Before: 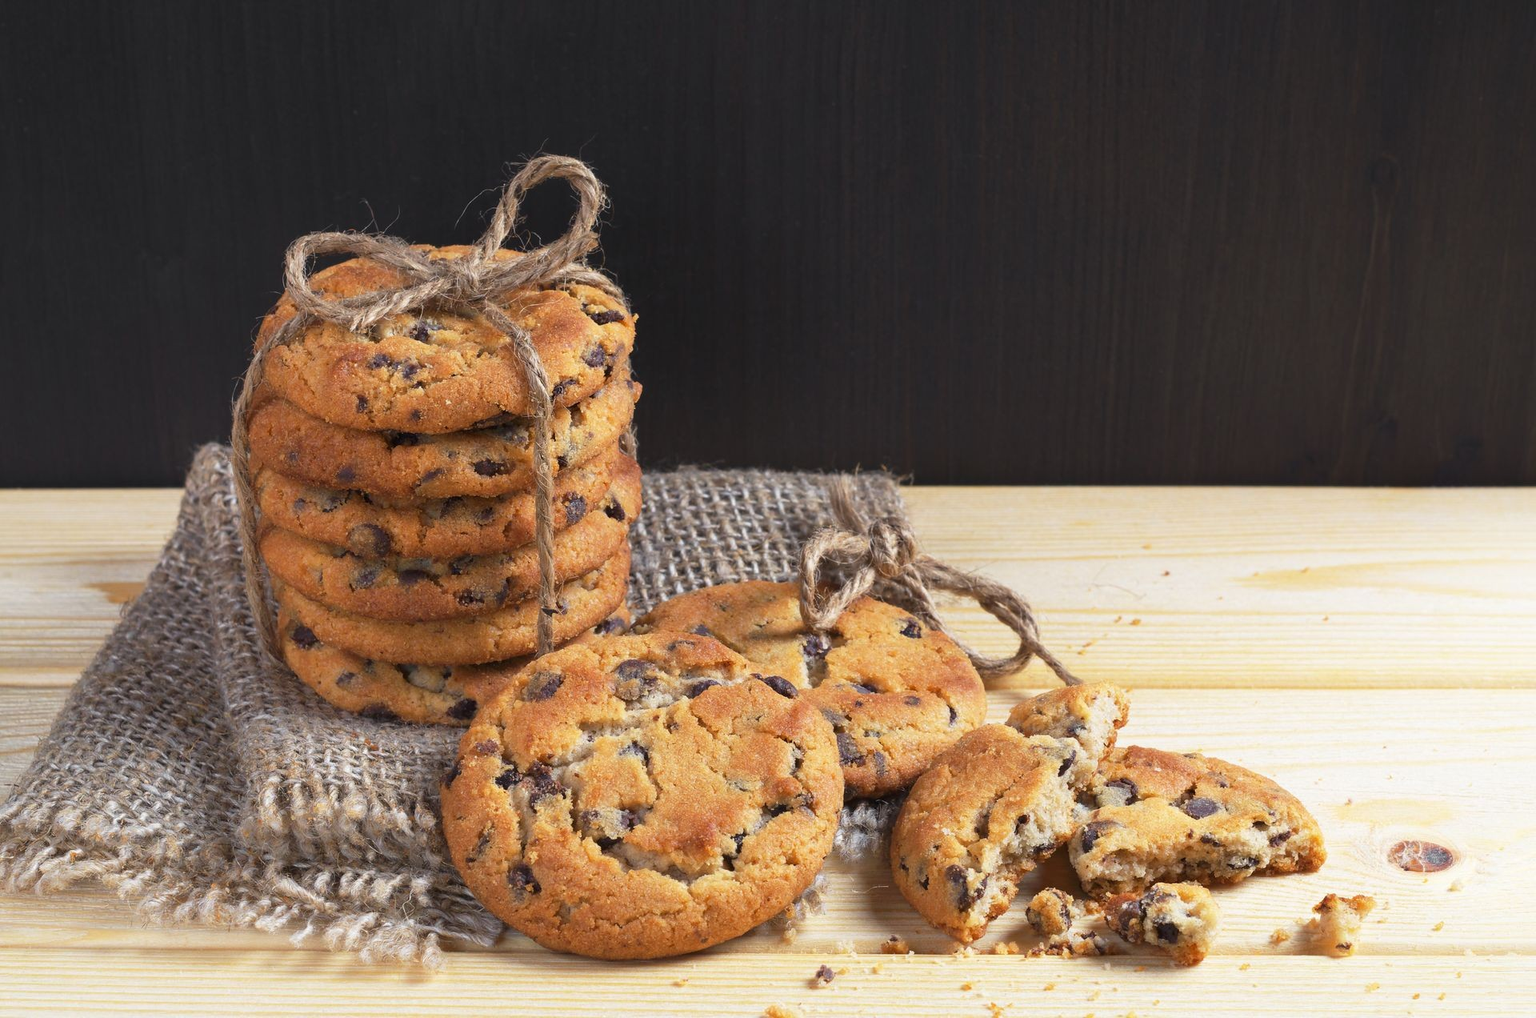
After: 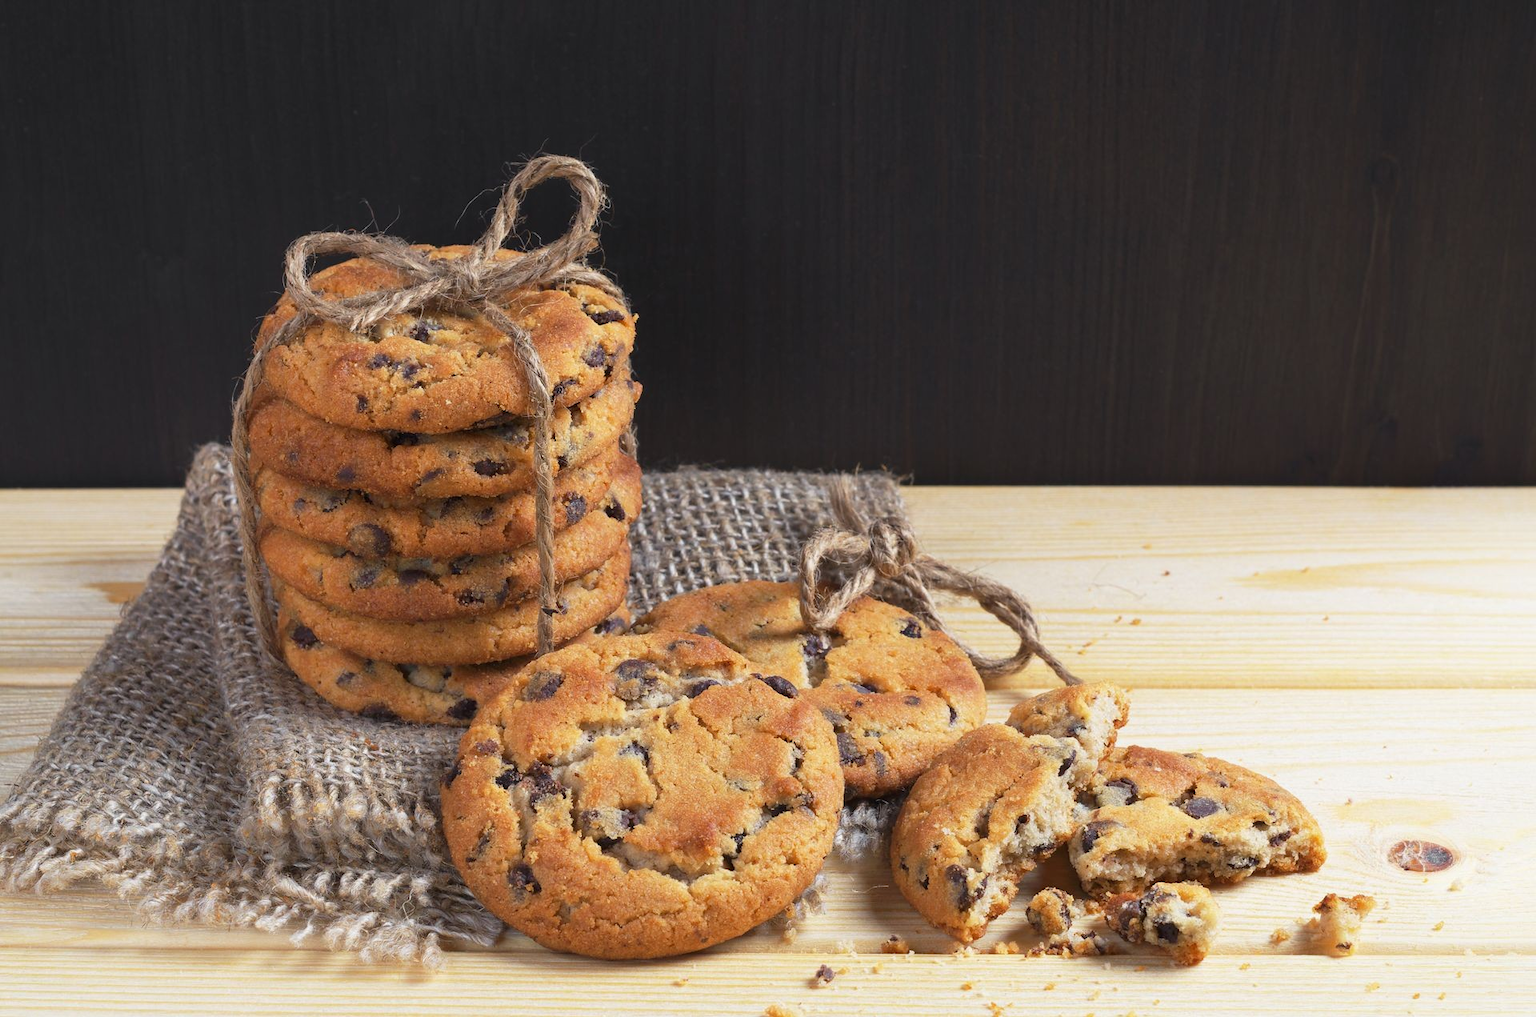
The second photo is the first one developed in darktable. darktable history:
exposure: exposure -0.052 EV, compensate exposure bias true, compensate highlight preservation false
